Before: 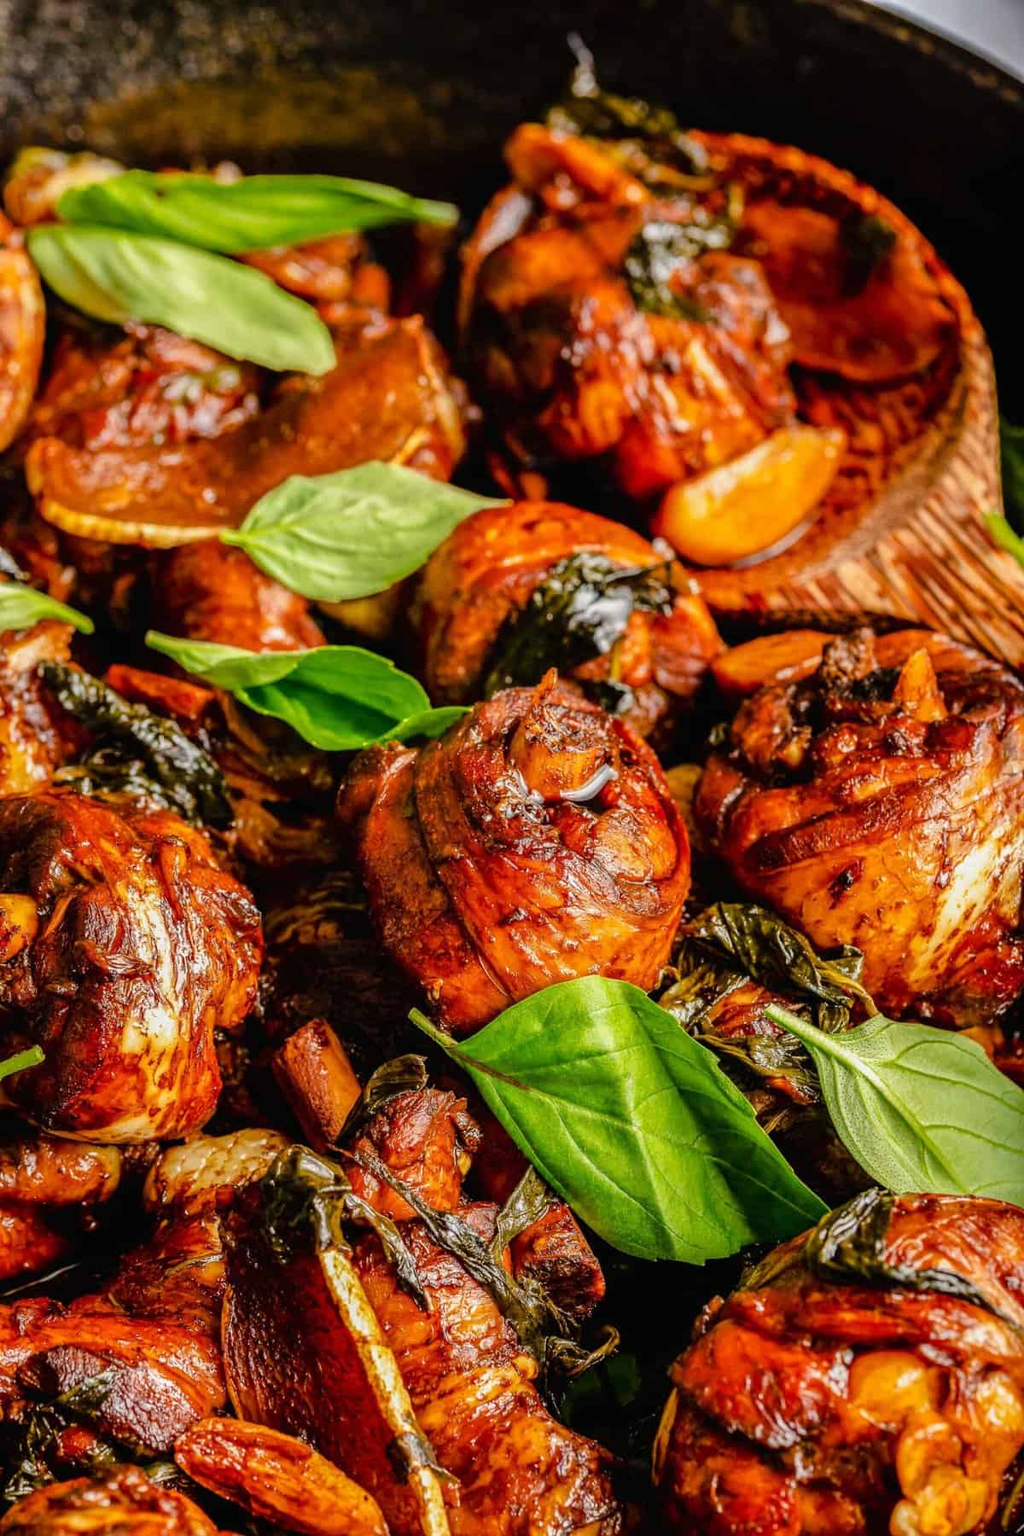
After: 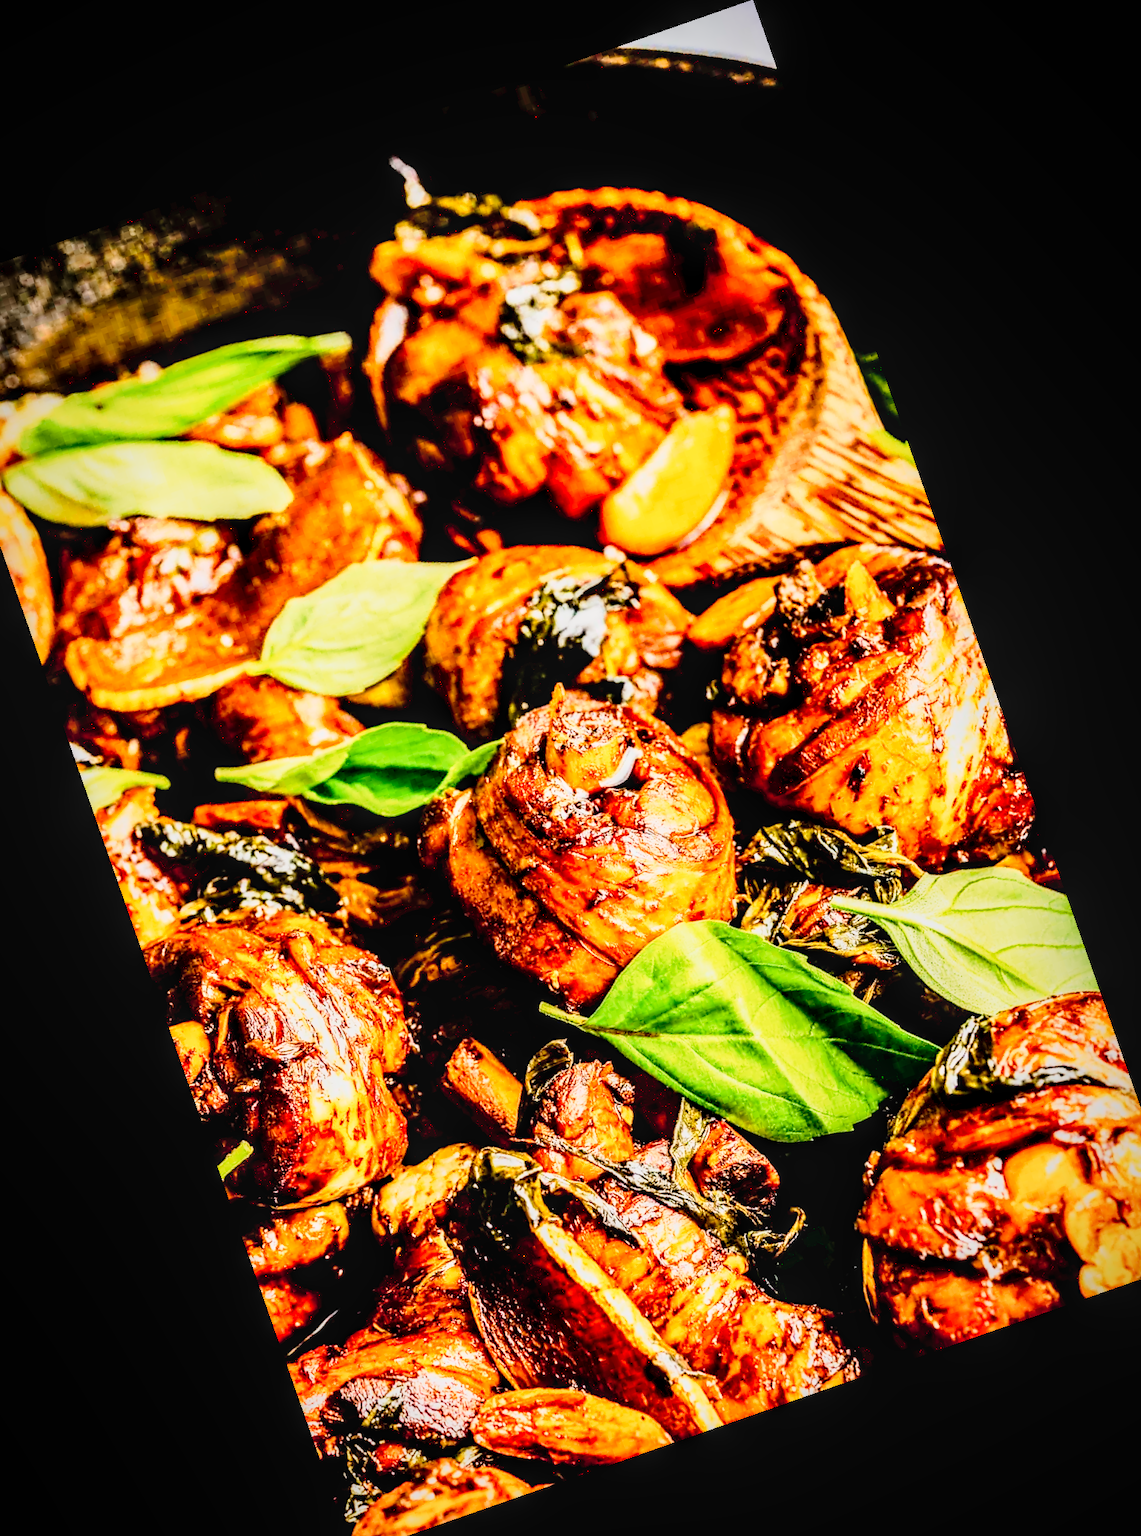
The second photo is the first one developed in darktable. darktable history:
exposure: black level correction 0.007, exposure 0.094 EV, compensate exposure bias true, compensate highlight preservation false
vignetting: fall-off radius 59.71%, brightness -0.581, saturation -0.111, automatic ratio true
local contrast: detail 130%
tone curve: curves: ch0 [(0, 0) (0.091, 0.077) (0.389, 0.458) (0.745, 0.82) (0.844, 0.908) (0.909, 0.942) (1, 0.973)]; ch1 [(0, 0) (0.437, 0.404) (0.5, 0.5) (0.529, 0.556) (0.58, 0.603) (0.616, 0.649) (1, 1)]; ch2 [(0, 0) (0.442, 0.415) (0.5, 0.5) (0.535, 0.557) (0.585, 0.62) (1, 1)], preserve colors none
contrast equalizer: octaves 7, y [[0.51, 0.537, 0.559, 0.574, 0.599, 0.618], [0.5 ×6], [0.5 ×6], [0 ×6], [0 ×6]], mix 0.309
shadows and highlights: radius 134.99, soften with gaussian
crop and rotate: angle 19.29°, left 6.836%, right 4.049%, bottom 1.162%
base curve: curves: ch0 [(0, 0) (0.007, 0.004) (0.027, 0.03) (0.046, 0.07) (0.207, 0.54) (0.442, 0.872) (0.673, 0.972) (1, 1)]
